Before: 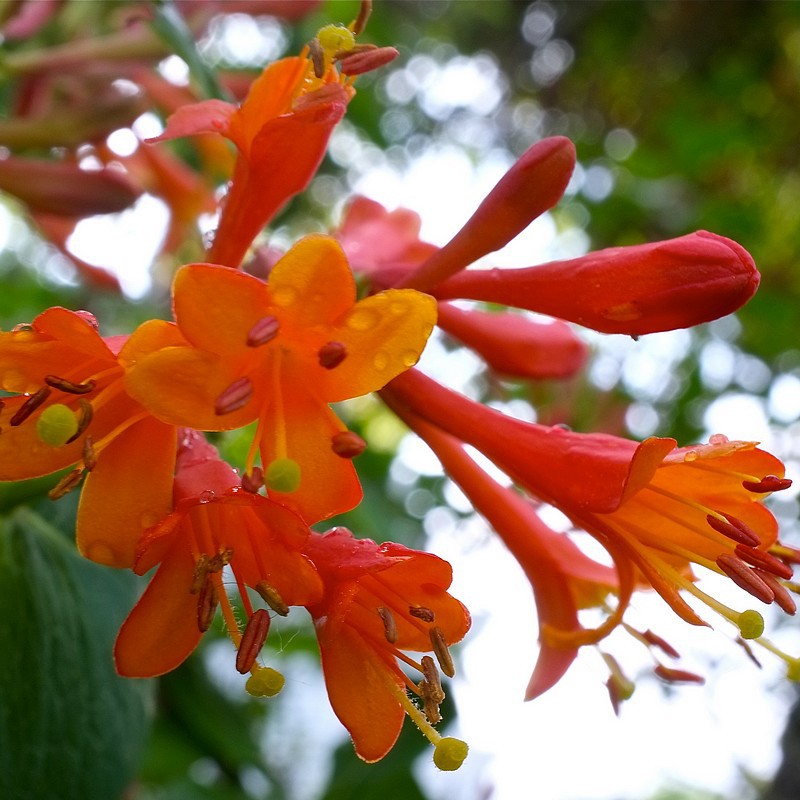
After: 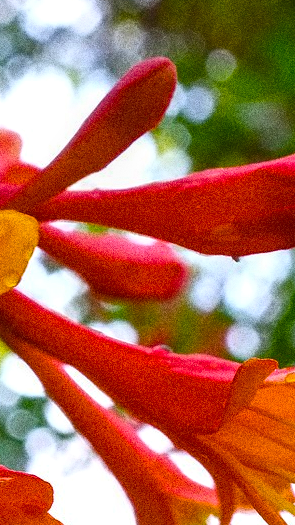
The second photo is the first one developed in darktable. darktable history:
crop and rotate: left 49.936%, top 10.094%, right 13.136%, bottom 24.256%
local contrast: on, module defaults
color balance rgb: linear chroma grading › global chroma 15%, perceptual saturation grading › global saturation 30%
grain: strength 49.07%
